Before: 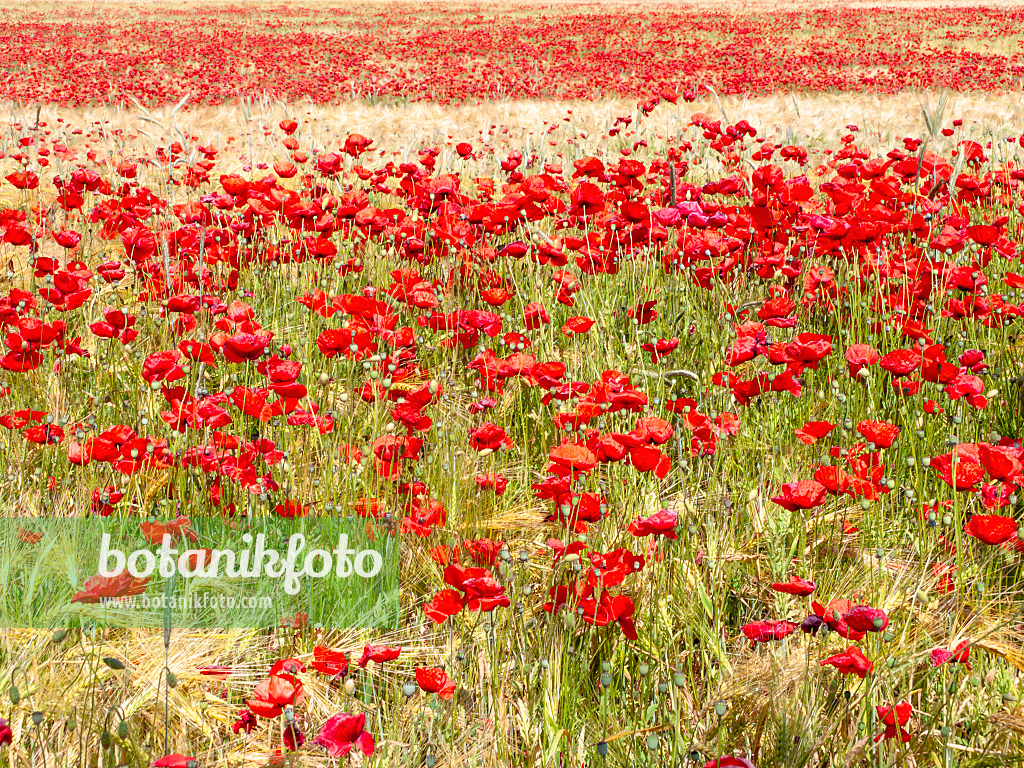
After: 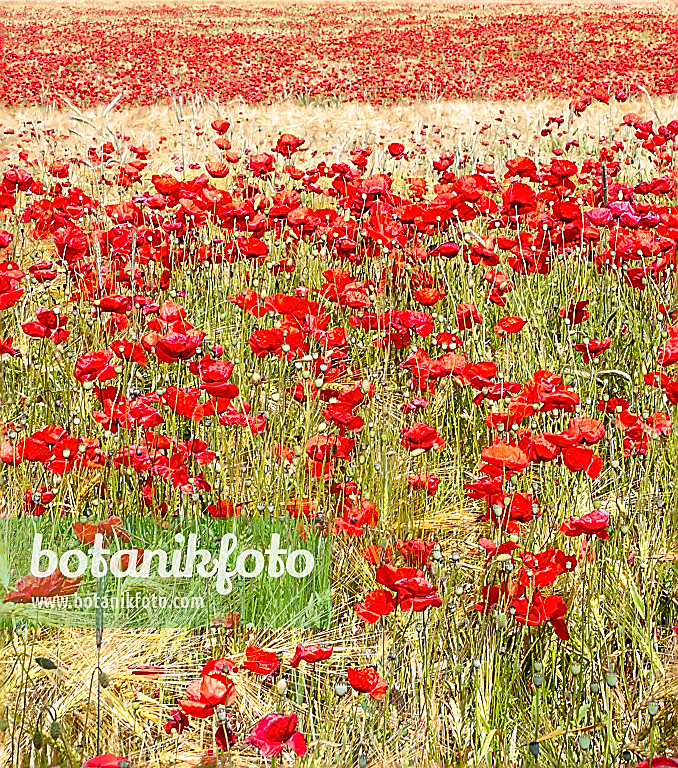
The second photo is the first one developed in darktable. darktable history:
crop and rotate: left 6.687%, right 27.022%
sharpen: radius 1.415, amount 1.26, threshold 0.737
